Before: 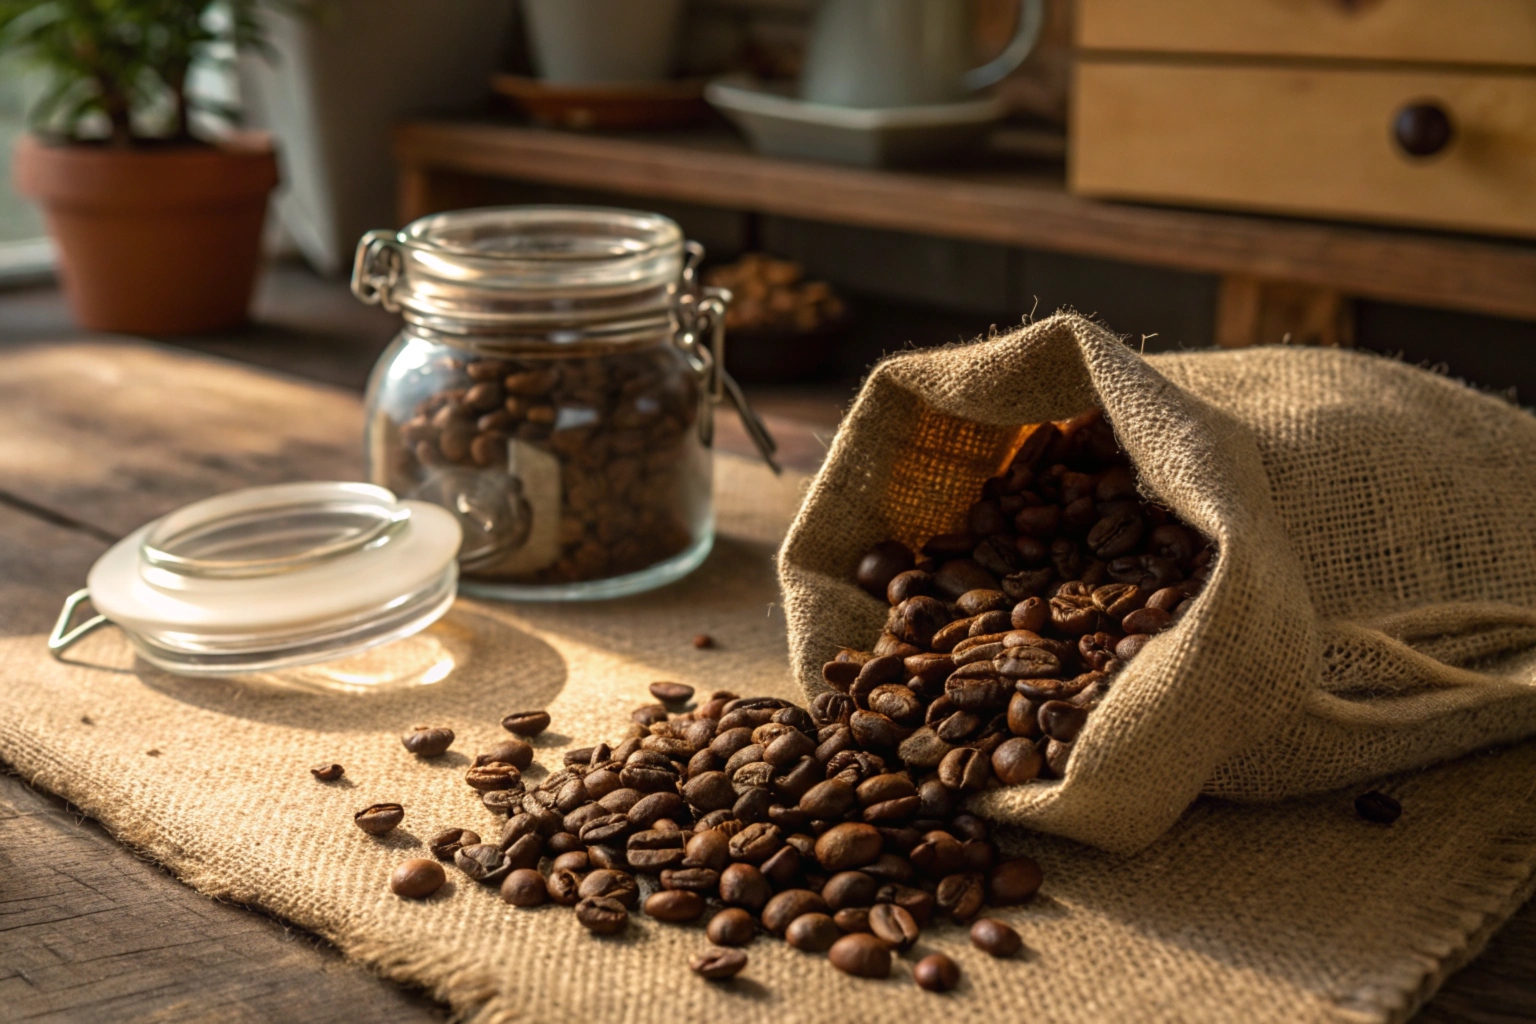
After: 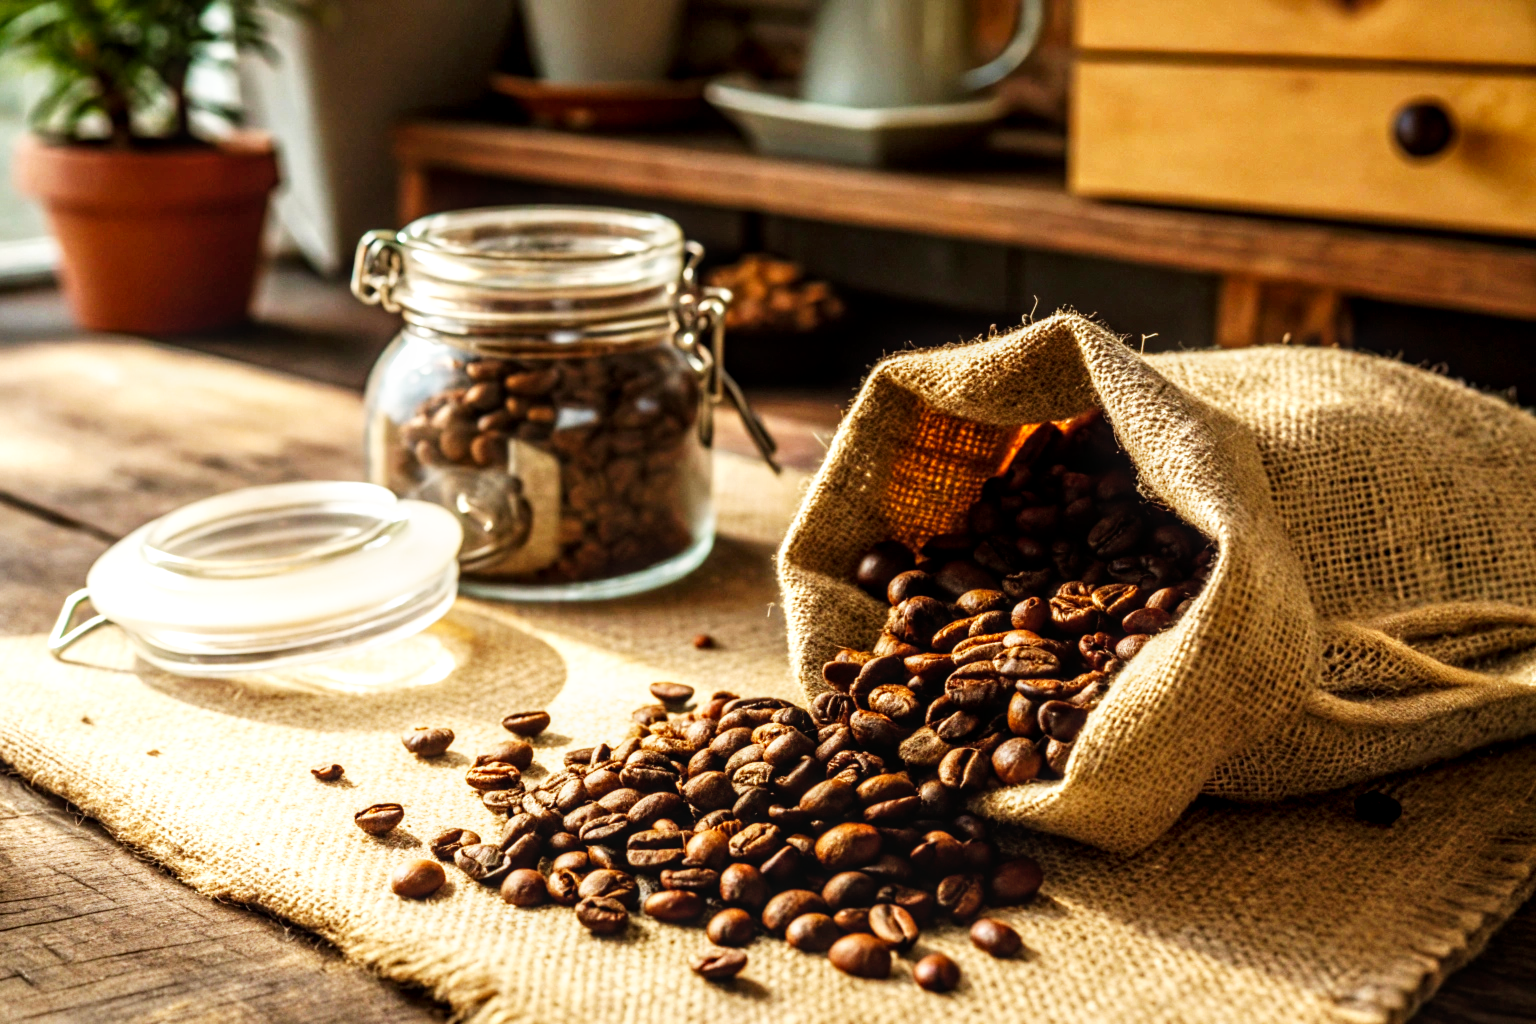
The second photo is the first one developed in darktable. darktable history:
local contrast: detail 130%
base curve: curves: ch0 [(0, 0) (0.007, 0.004) (0.027, 0.03) (0.046, 0.07) (0.207, 0.54) (0.442, 0.872) (0.673, 0.972) (1, 1)], preserve colors none
